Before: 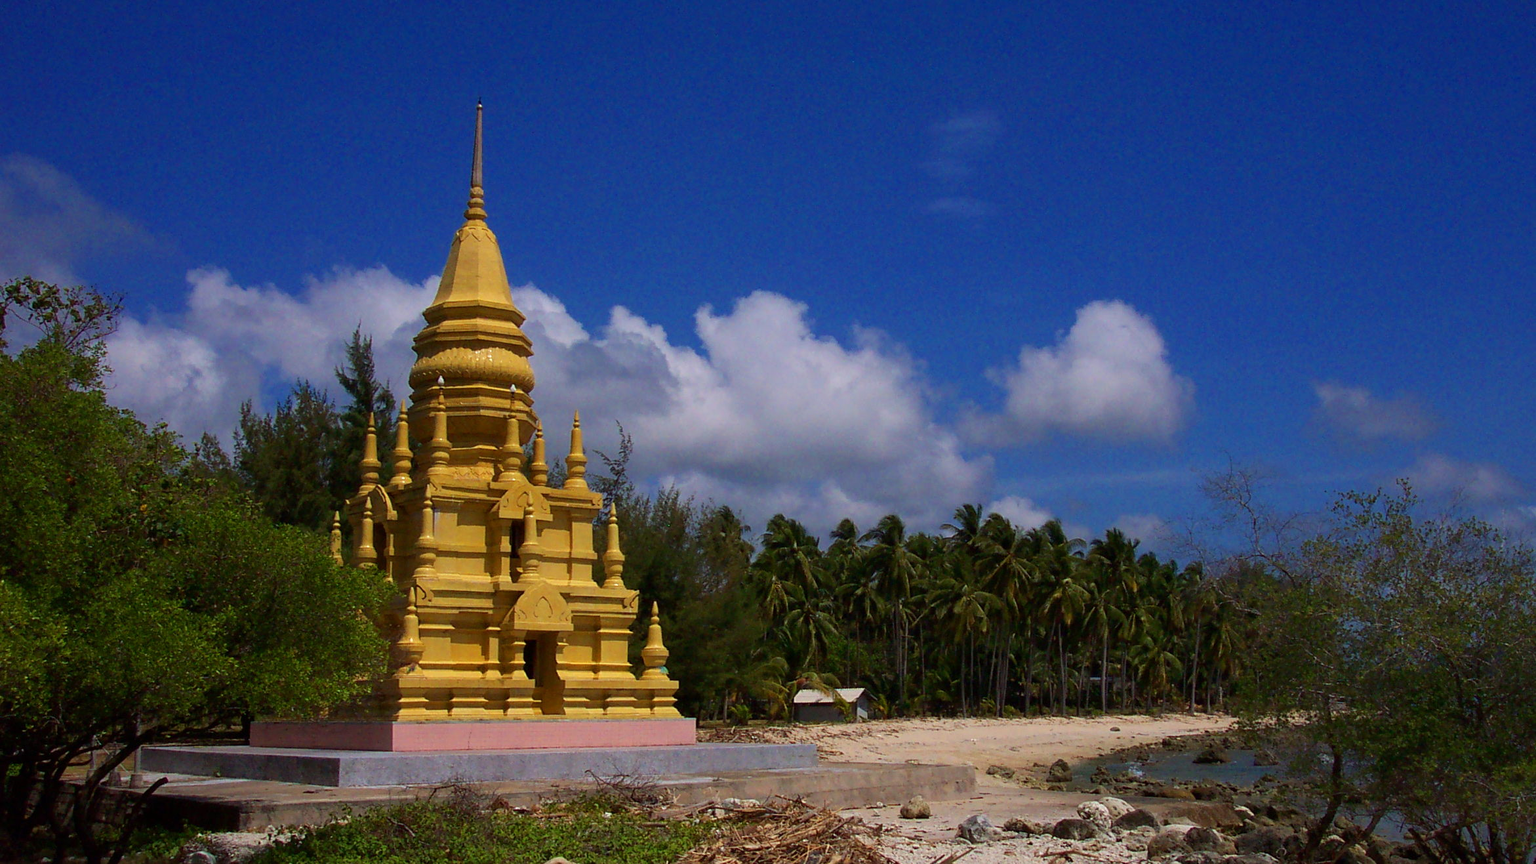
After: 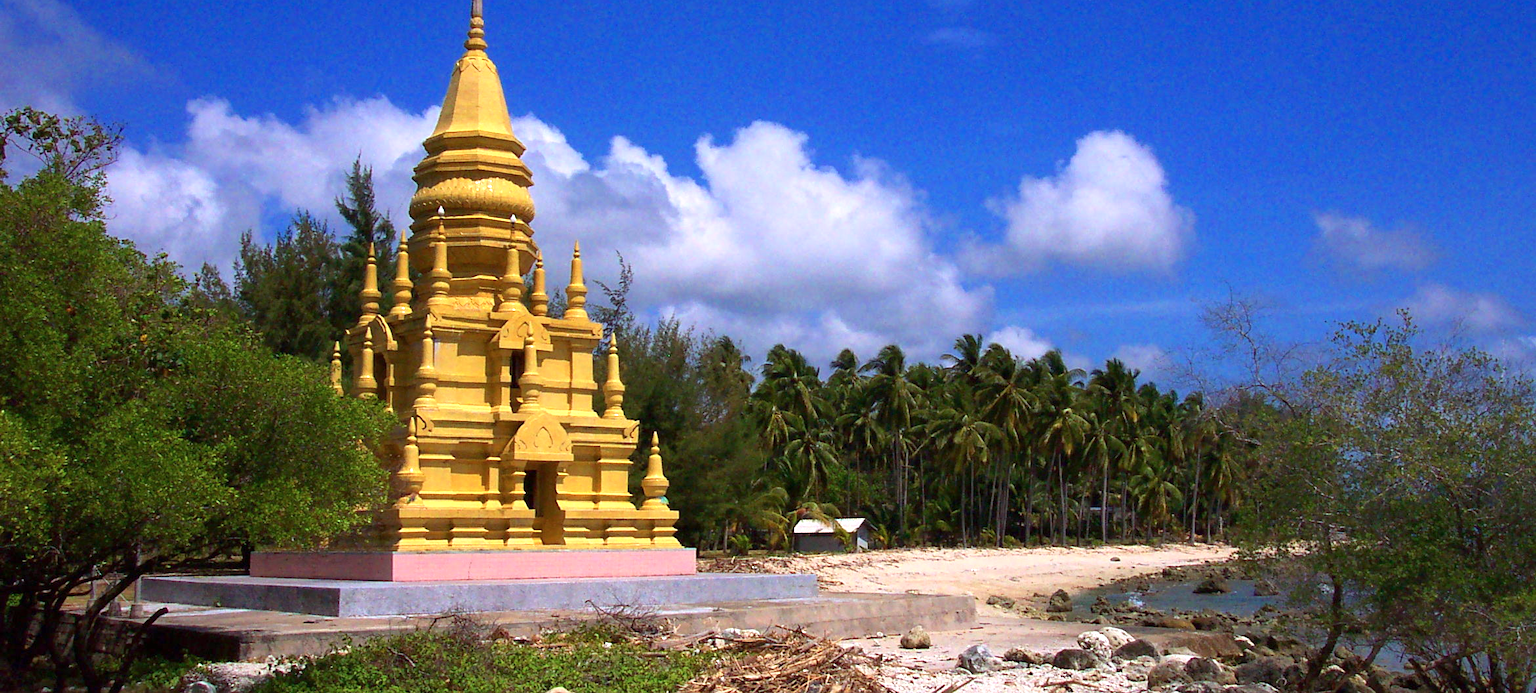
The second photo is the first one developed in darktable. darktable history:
crop and rotate: top 19.705%
exposure: exposure 1.063 EV, compensate exposure bias true, compensate highlight preservation false
color calibration: illuminant as shot in camera, x 0.358, y 0.373, temperature 4628.91 K
